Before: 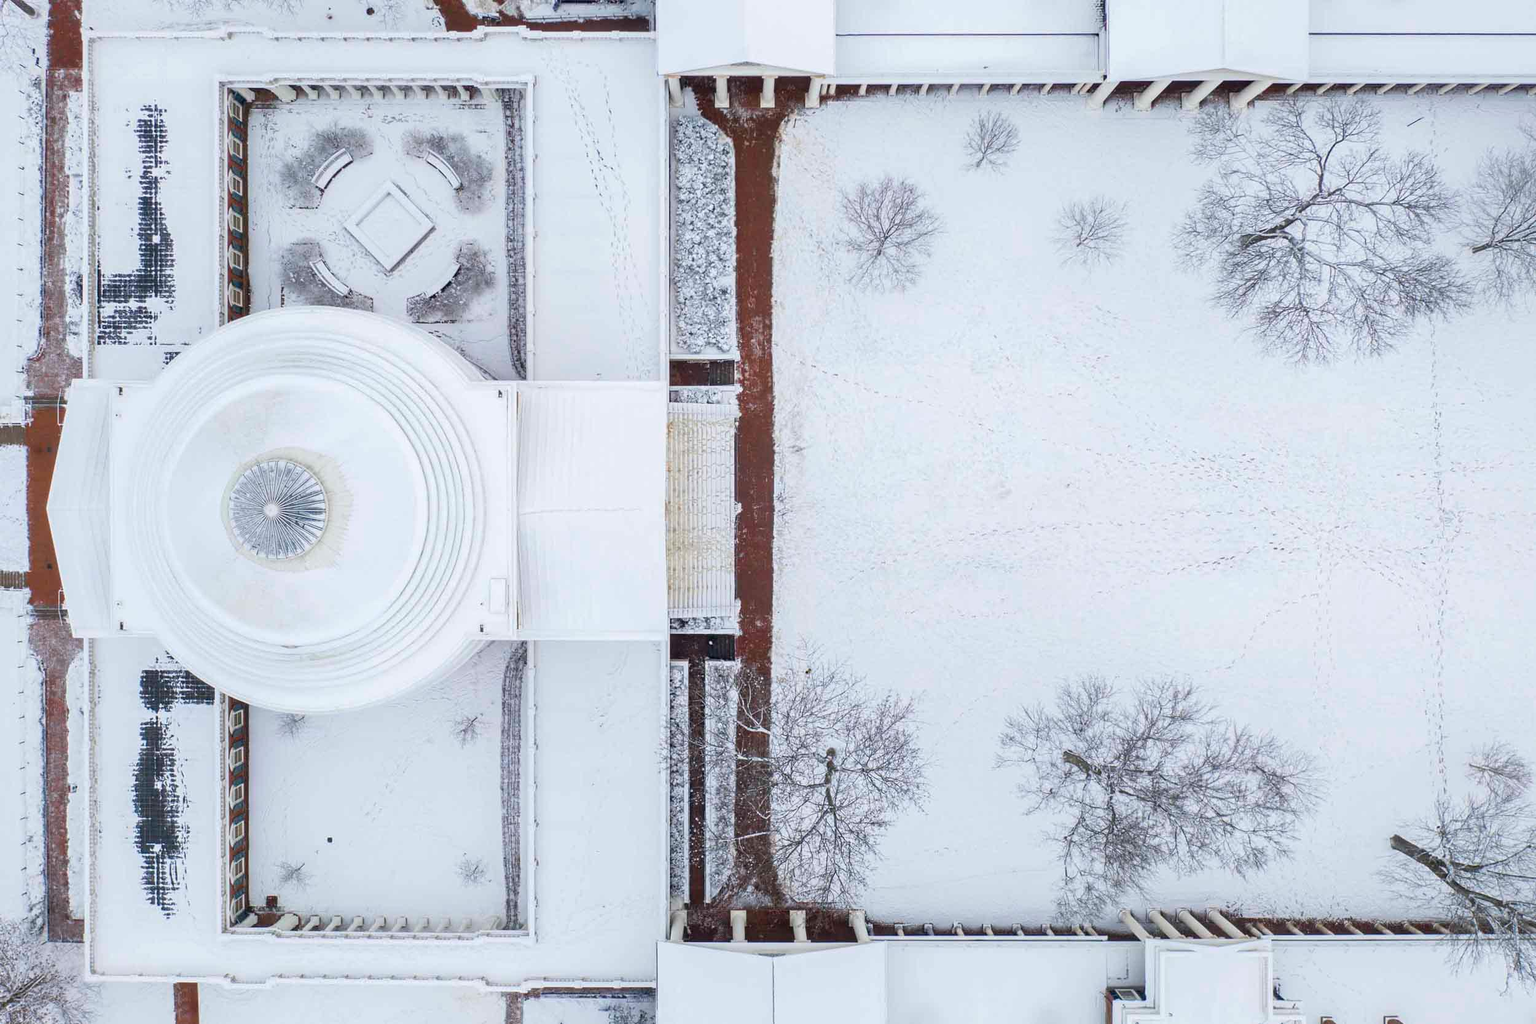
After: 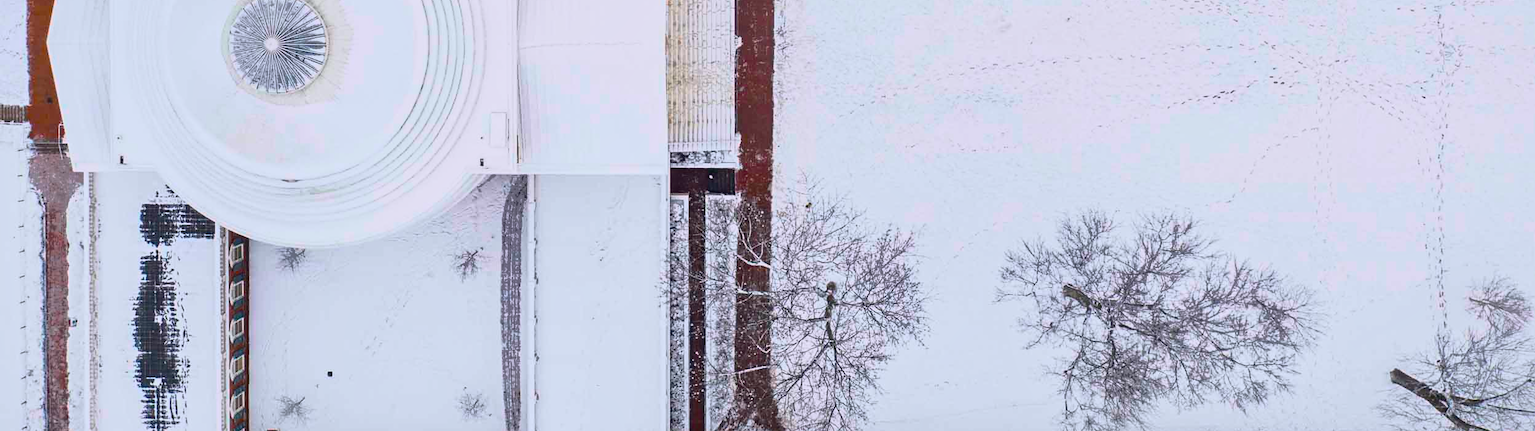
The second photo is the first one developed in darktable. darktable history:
tone curve: curves: ch0 [(0, 0.031) (0.145, 0.106) (0.319, 0.269) (0.495, 0.544) (0.707, 0.833) (0.859, 0.931) (1, 0.967)]; ch1 [(0, 0) (0.279, 0.218) (0.424, 0.411) (0.495, 0.504) (0.538, 0.55) (0.578, 0.595) (0.707, 0.778) (1, 1)]; ch2 [(0, 0) (0.125, 0.089) (0.353, 0.329) (0.436, 0.432) (0.552, 0.554) (0.615, 0.674) (1, 1)], color space Lab, independent channels, preserve colors none
crop: top 45.551%, bottom 12.262%
contrast equalizer: y [[0.5, 0.504, 0.515, 0.527, 0.535, 0.534], [0.5 ×6], [0.491, 0.387, 0.179, 0.068, 0.068, 0.068], [0 ×5, 0.023], [0 ×6]]
shadows and highlights: shadows 40, highlights -60
